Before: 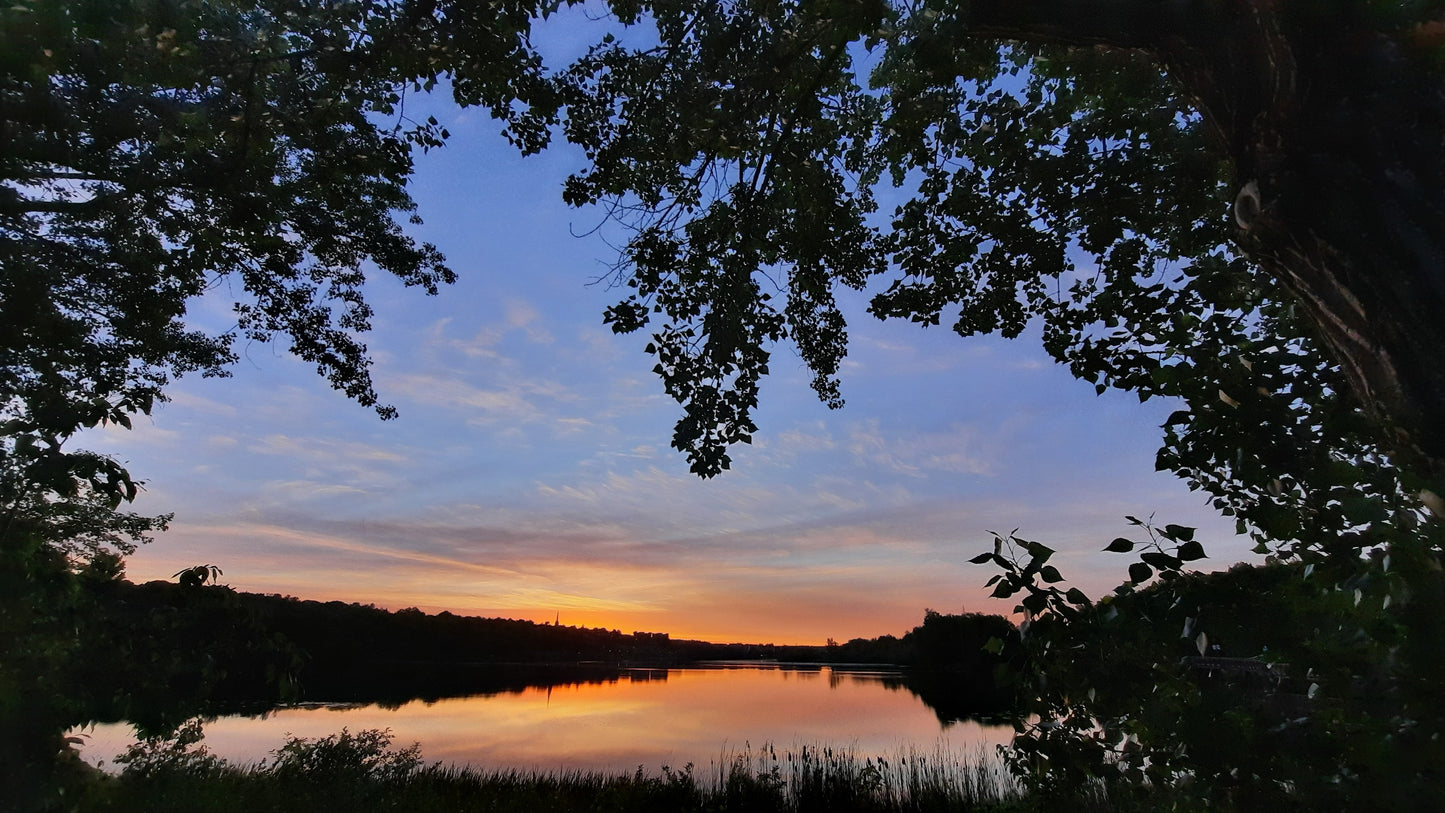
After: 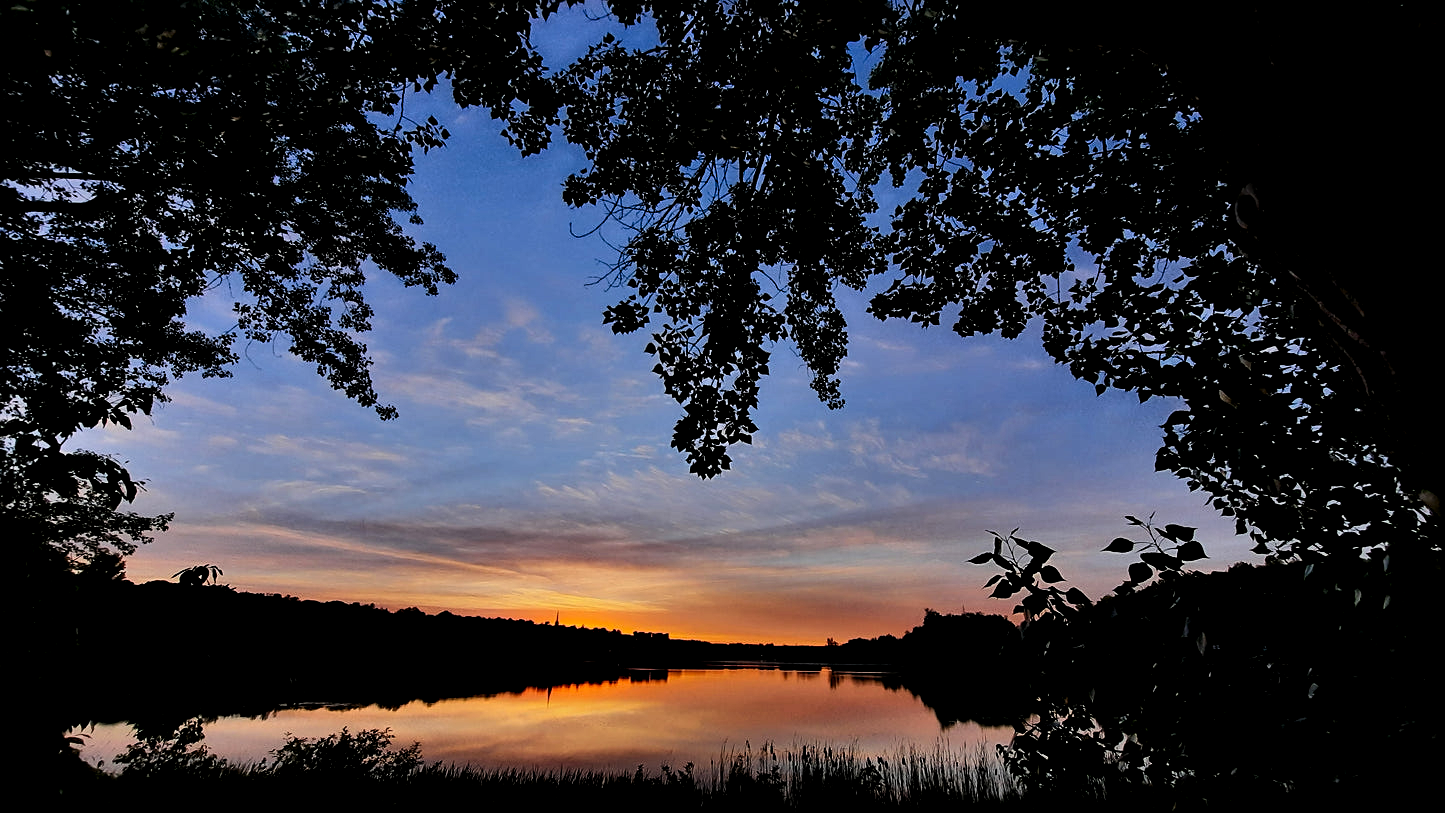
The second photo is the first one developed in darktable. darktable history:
contrast brightness saturation: contrast 0.21, brightness -0.11, saturation 0.21
sharpen: amount 0.2
exposure: black level correction -0.014, exposure -0.193 EV, compensate highlight preservation false
rgb levels: levels [[0.034, 0.472, 0.904], [0, 0.5, 1], [0, 0.5, 1]]
